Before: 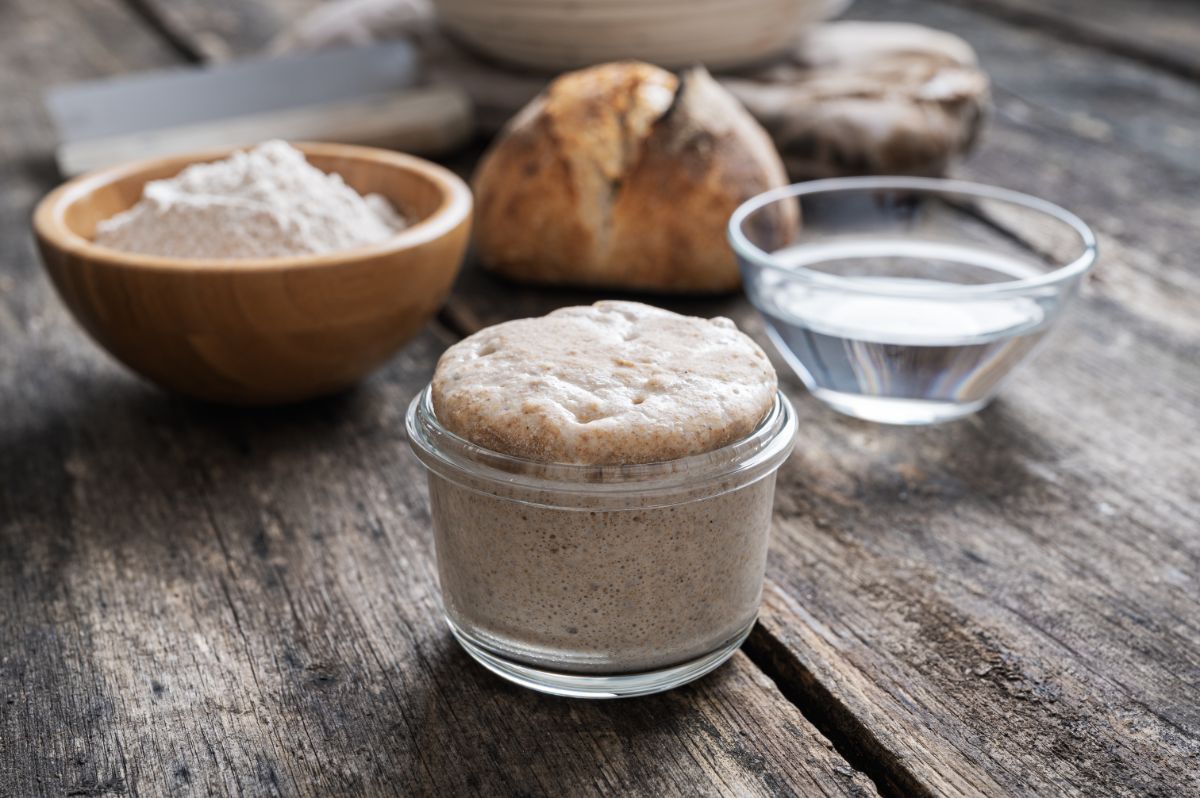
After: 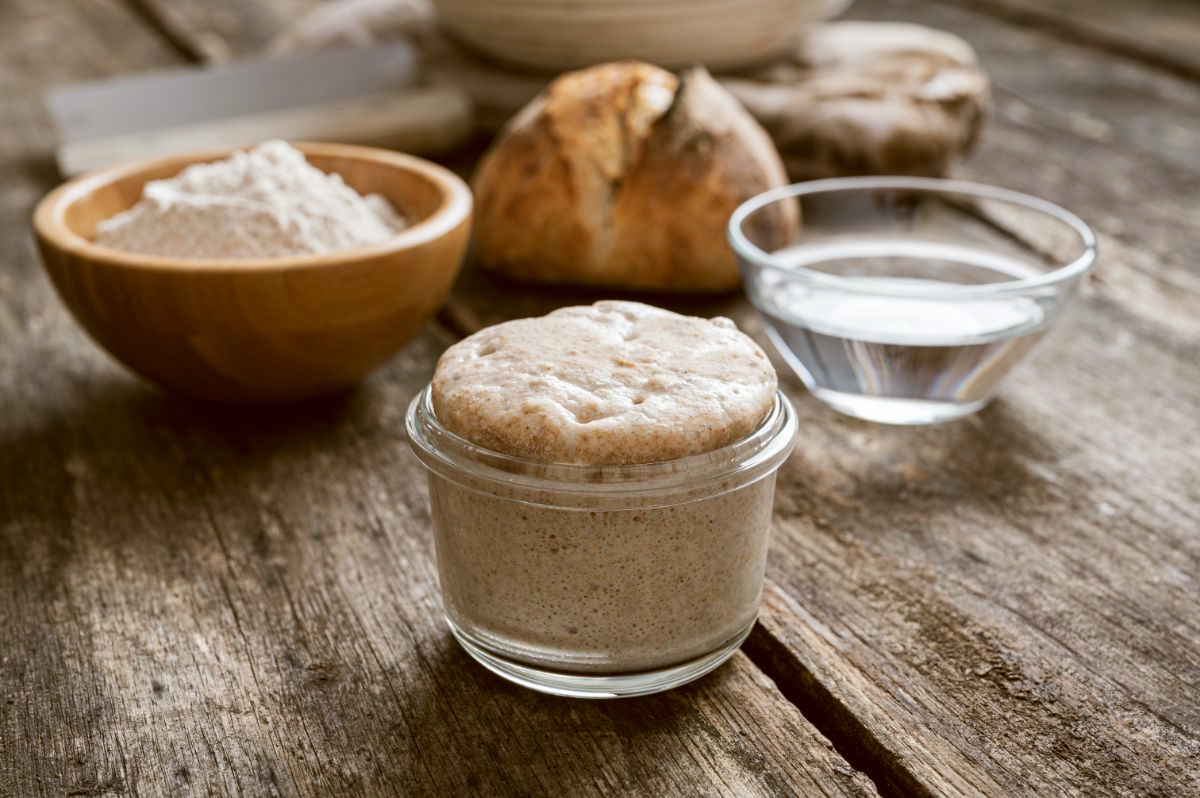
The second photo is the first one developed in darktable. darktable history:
color correction: highlights a* -0.472, highlights b* 0.178, shadows a* 5.27, shadows b* 20.68
